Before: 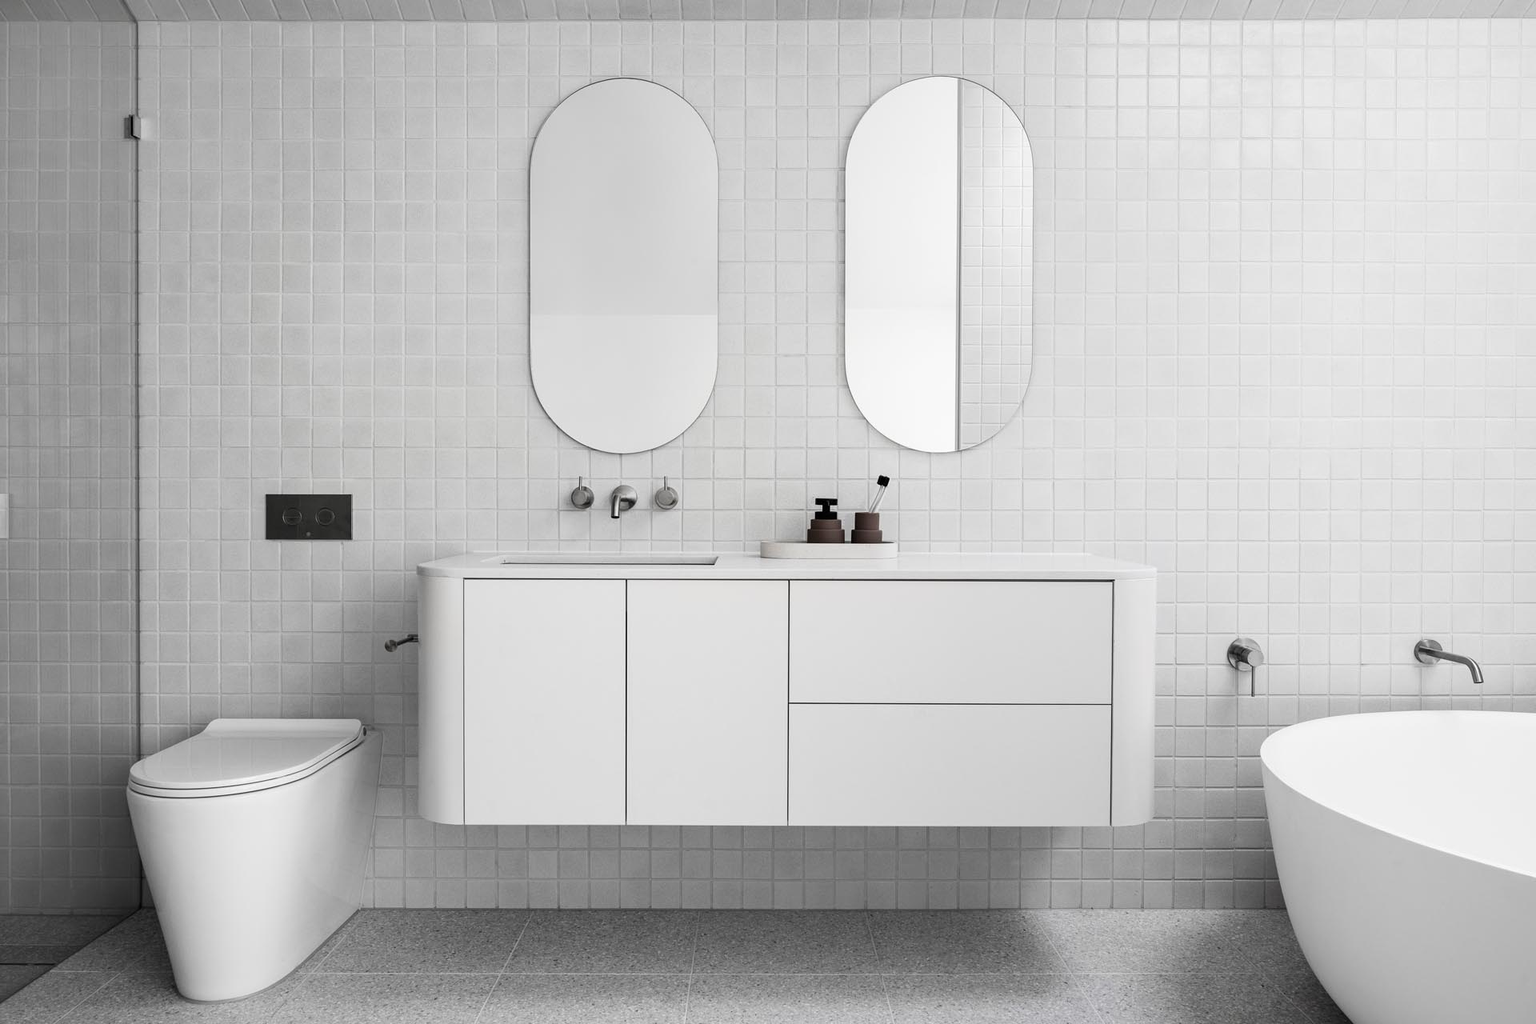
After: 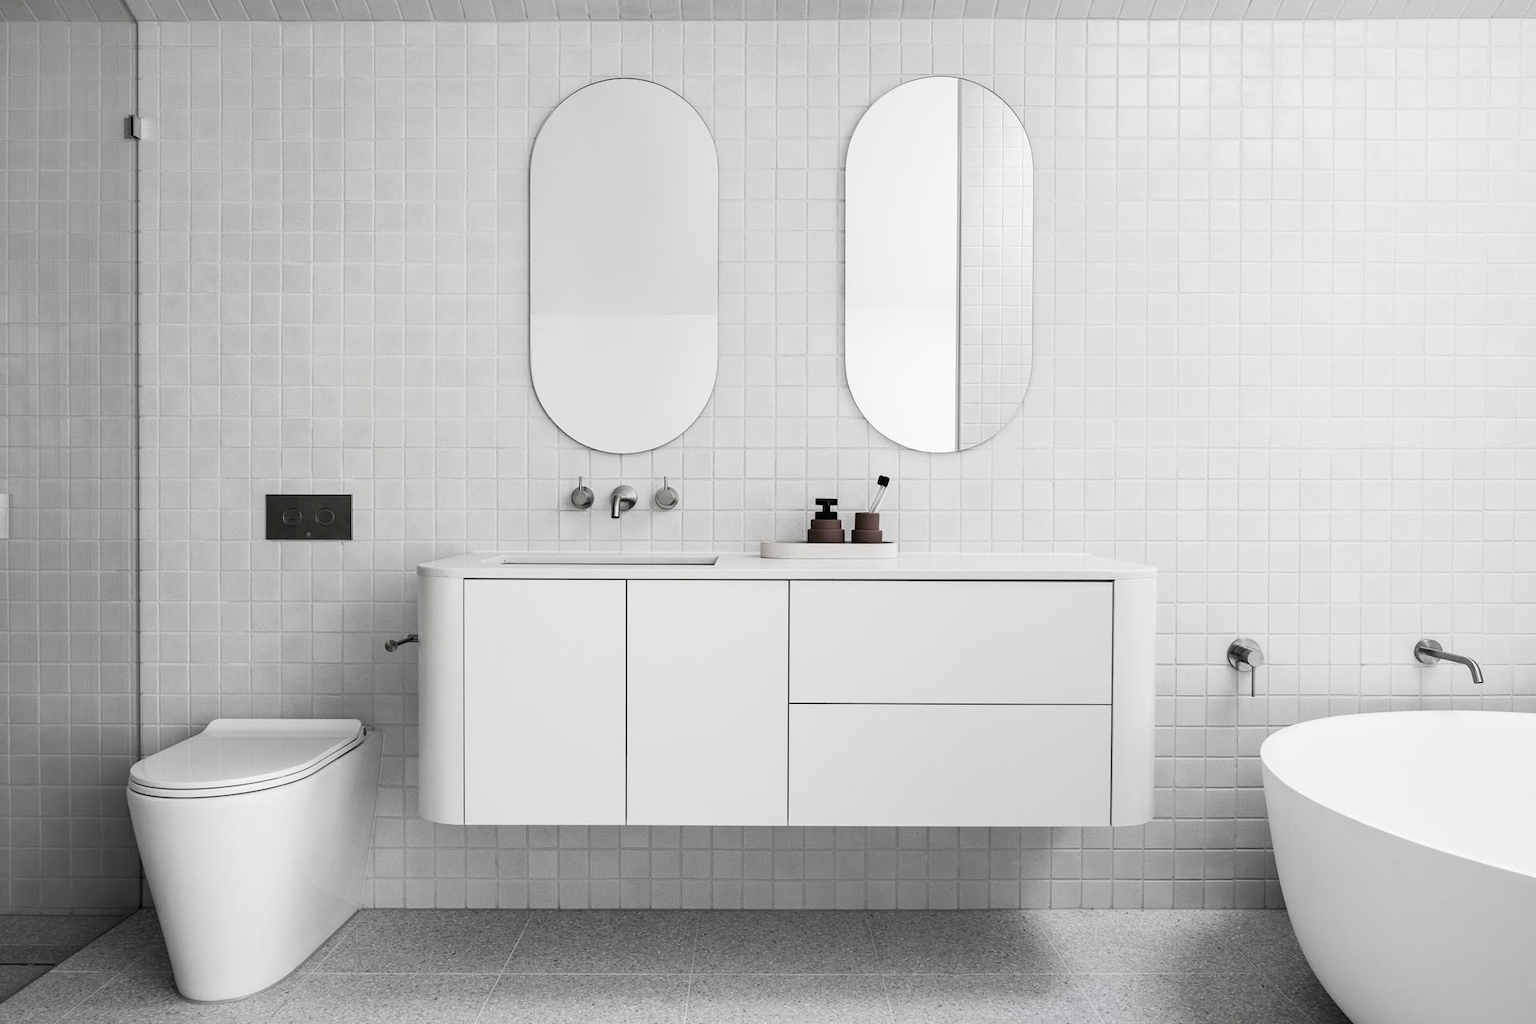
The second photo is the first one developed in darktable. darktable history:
base curve: curves: ch0 [(0, 0) (0.472, 0.508) (1, 1)], preserve colors none
contrast brightness saturation: saturation 0.133
